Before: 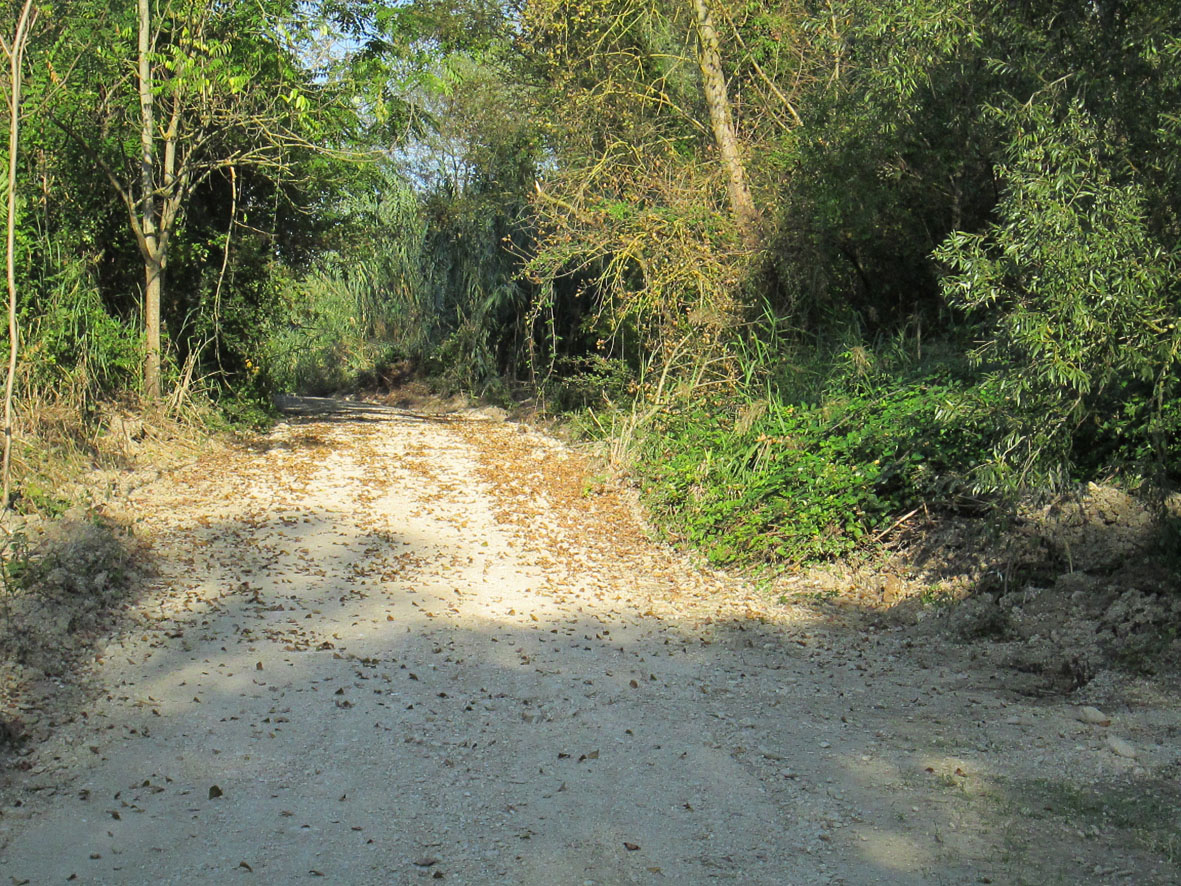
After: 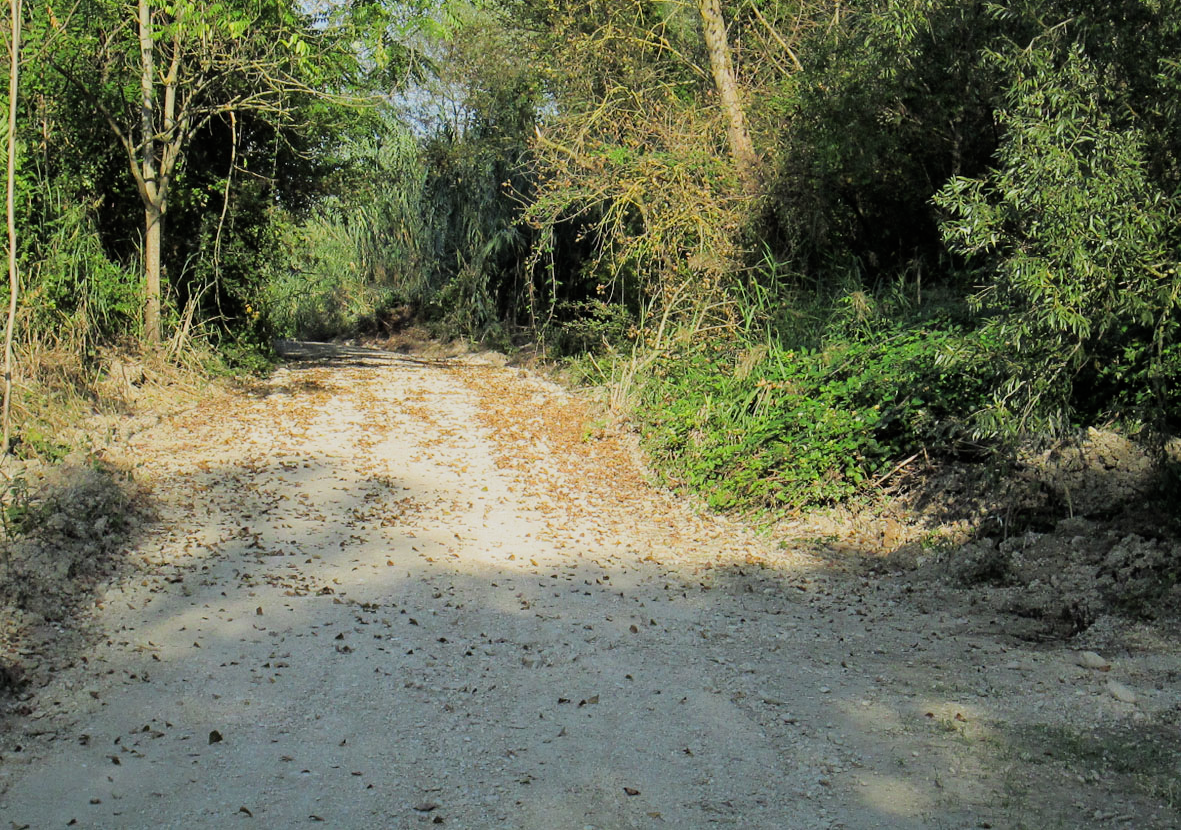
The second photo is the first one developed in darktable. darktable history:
crop and rotate: top 6.25%
filmic rgb: black relative exposure -7.65 EV, hardness 4.02, contrast 1.1, highlights saturation mix -30%
